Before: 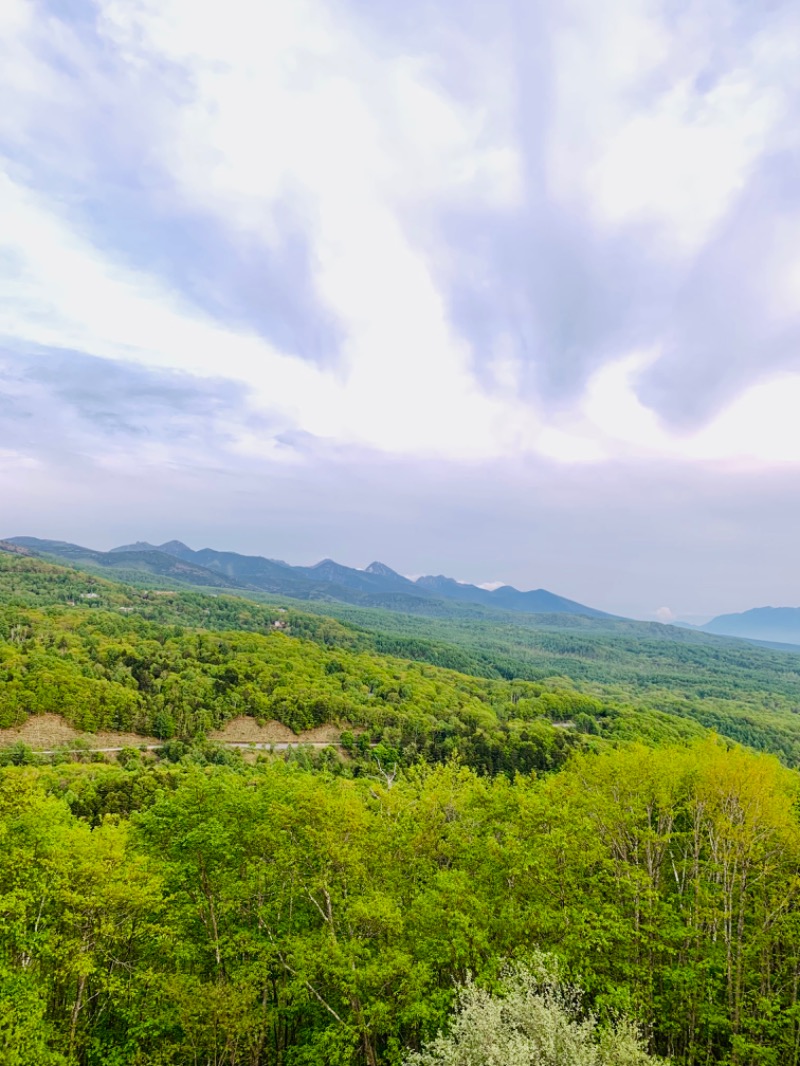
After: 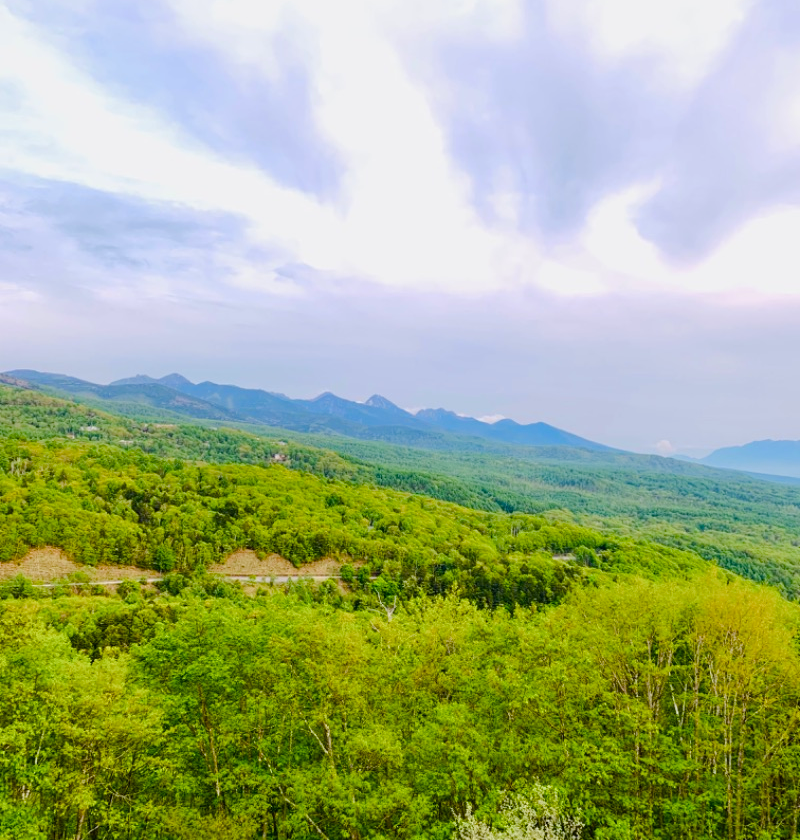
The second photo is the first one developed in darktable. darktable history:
color balance rgb: linear chroma grading › shadows -29.378%, linear chroma grading › global chroma 35.539%, perceptual saturation grading › global saturation 20%, perceptual saturation grading › highlights -48.924%, perceptual saturation grading › shadows 24.443%, perceptual brilliance grading › mid-tones 9.726%, perceptual brilliance grading › shadows 15.387%
crop and rotate: top 15.699%, bottom 5.493%
